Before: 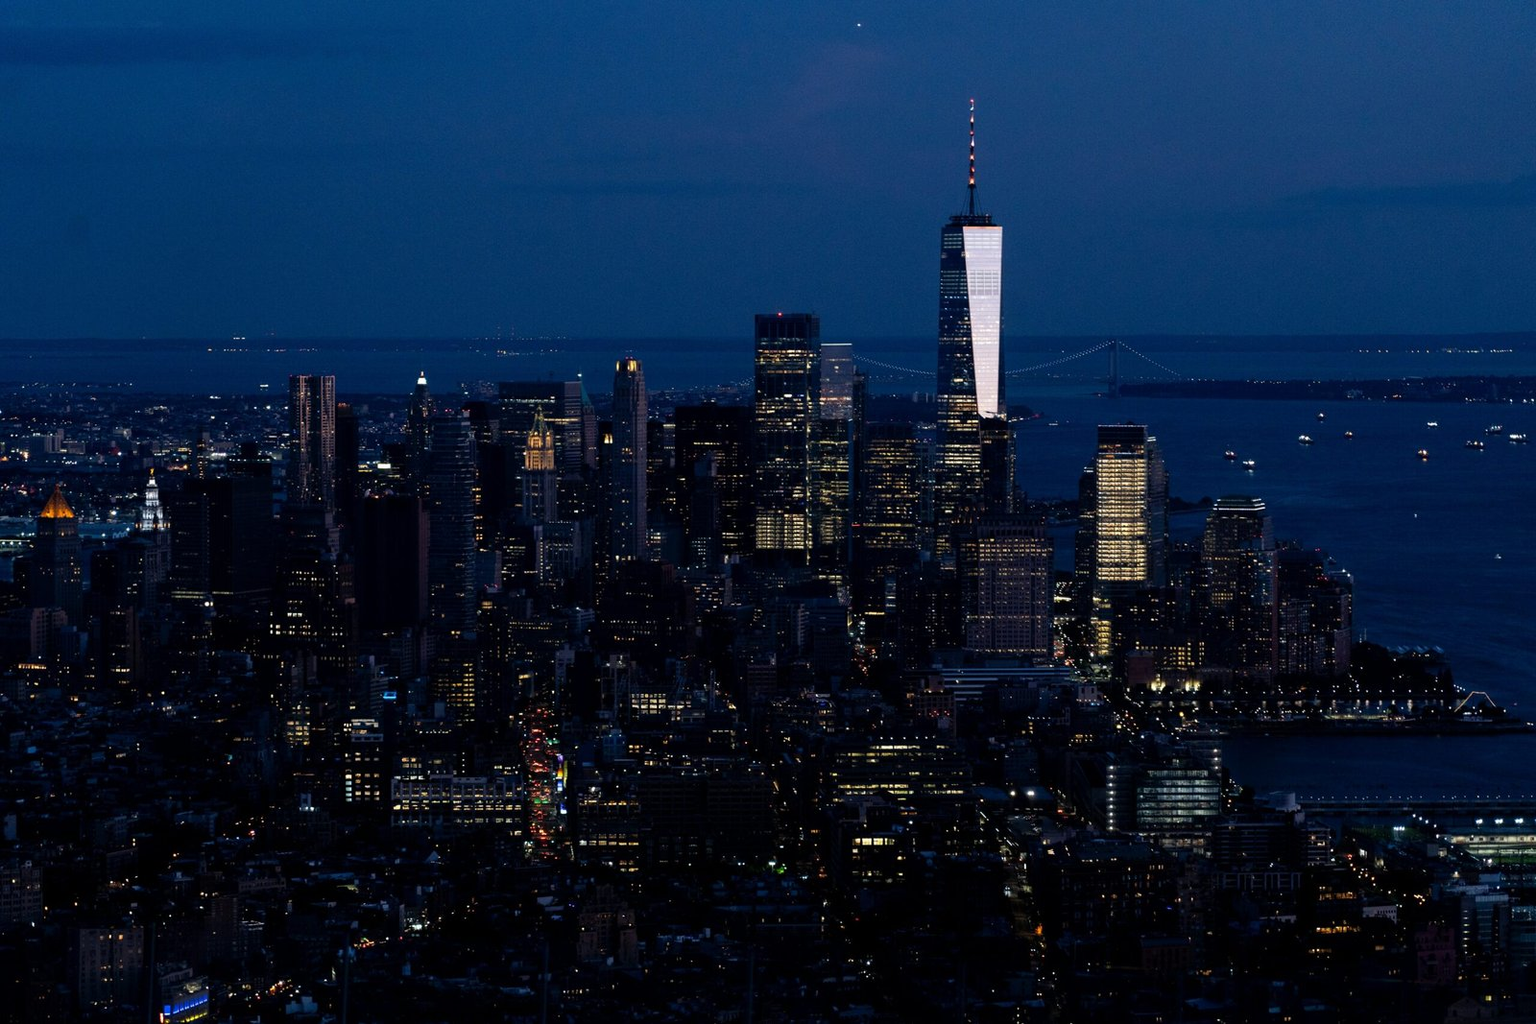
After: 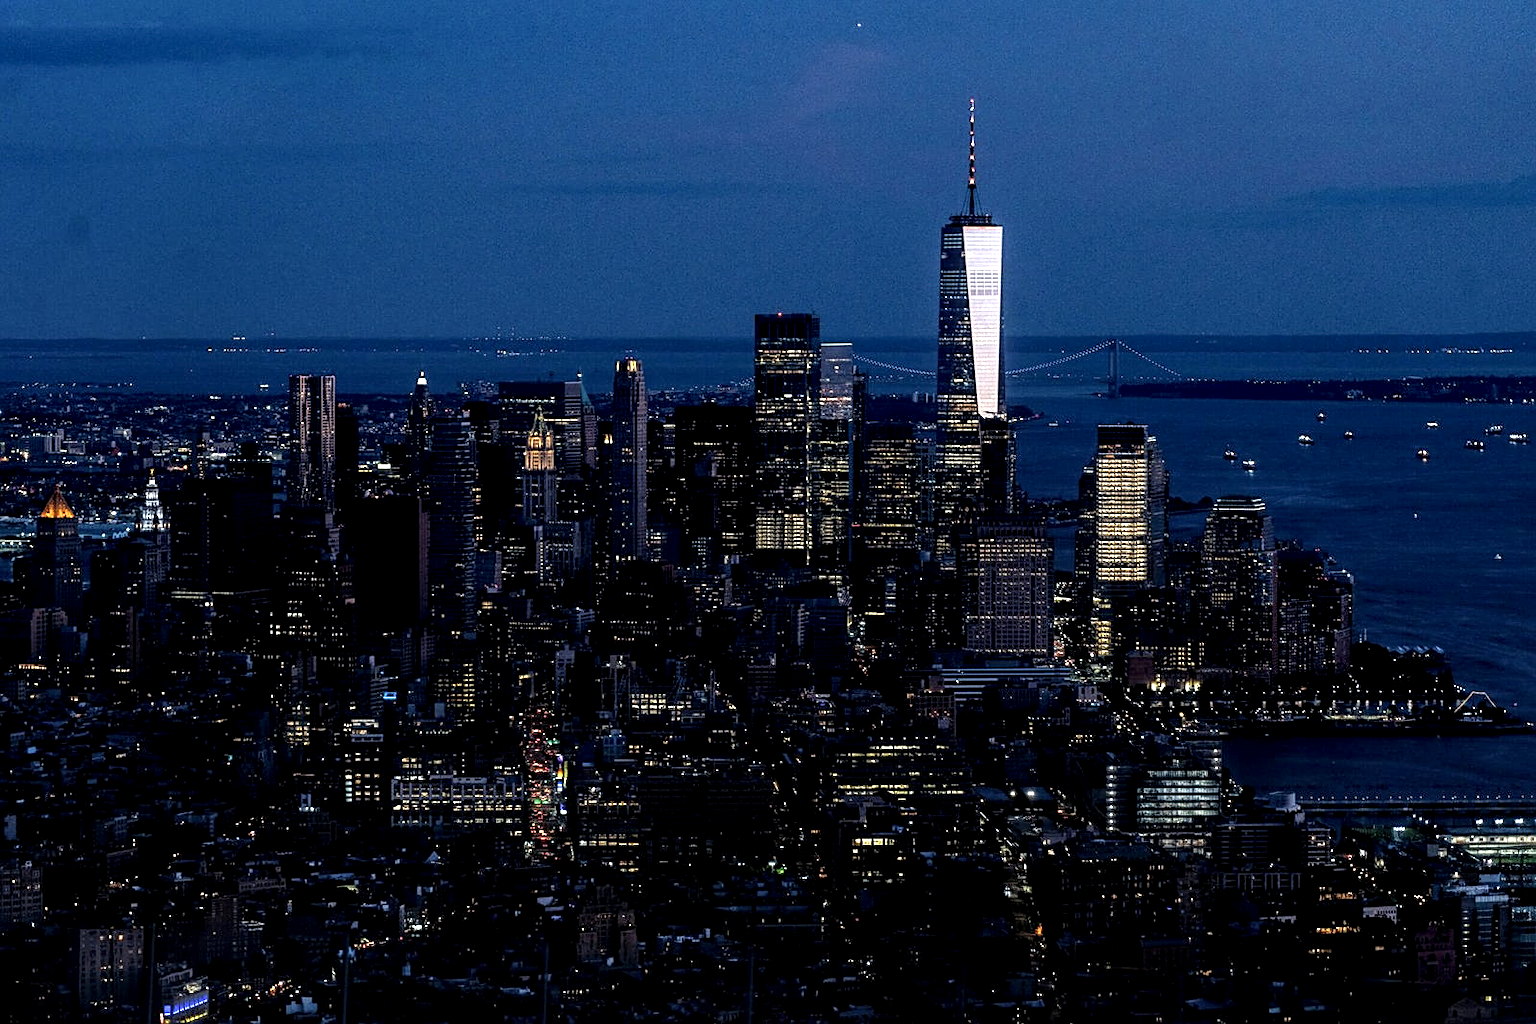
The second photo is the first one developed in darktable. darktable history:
exposure: black level correction 0, exposure 0.5 EV, compensate highlight preservation false
local contrast: highlights 19%, detail 186%
sharpen: on, module defaults
